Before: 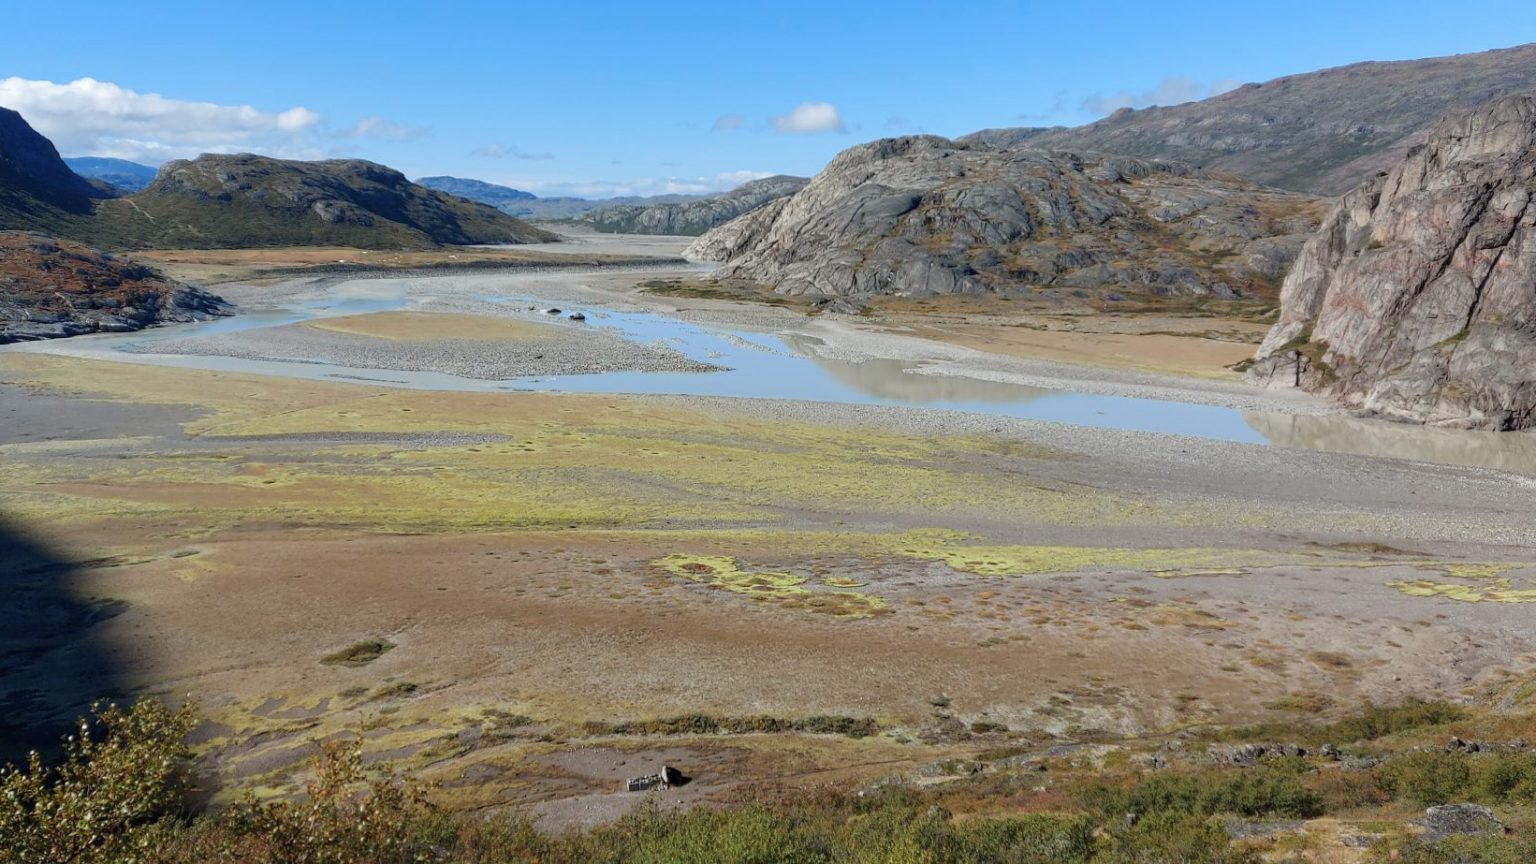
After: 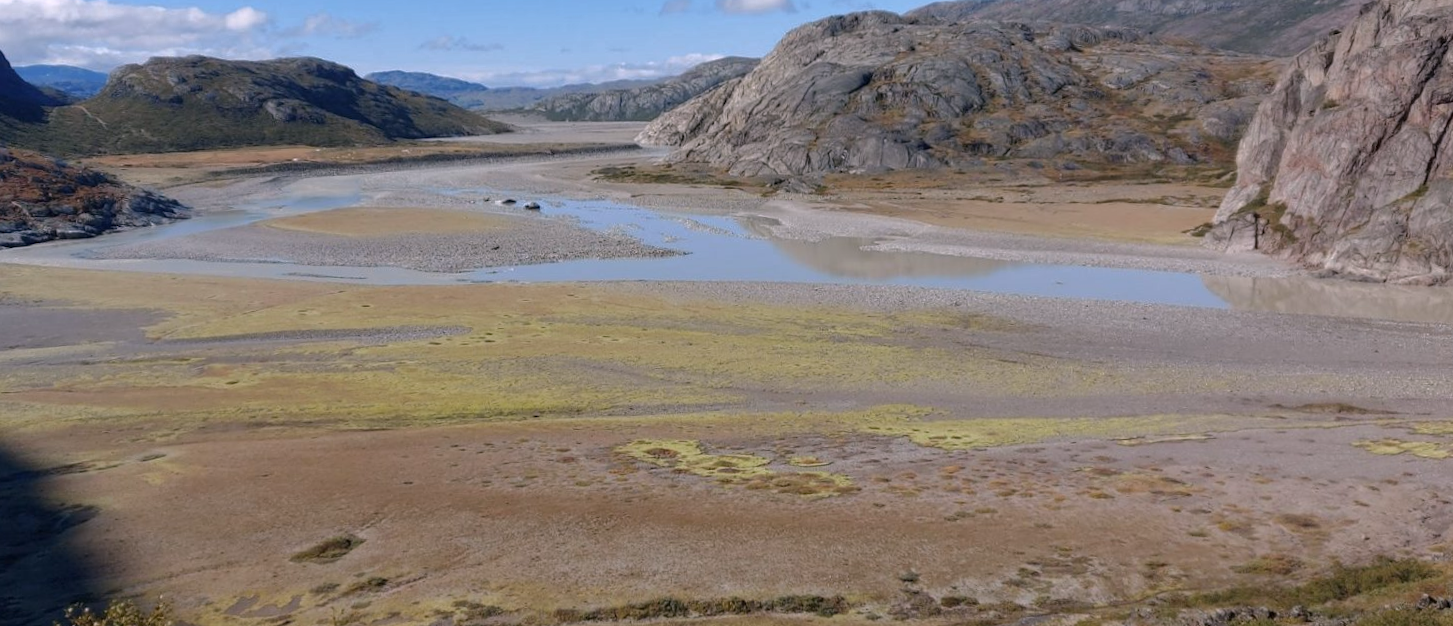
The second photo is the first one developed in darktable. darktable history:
crop and rotate: top 12.5%, bottom 12.5%
contrast brightness saturation: saturation -0.05
tone curve: curves: ch0 [(0, 0) (0.568, 0.517) (0.8, 0.717) (1, 1)]
color correction: highlights b* 3
rotate and perspective: rotation -2.12°, lens shift (vertical) 0.009, lens shift (horizontal) -0.008, automatic cropping original format, crop left 0.036, crop right 0.964, crop top 0.05, crop bottom 0.959
white balance: red 1.05, blue 1.072
